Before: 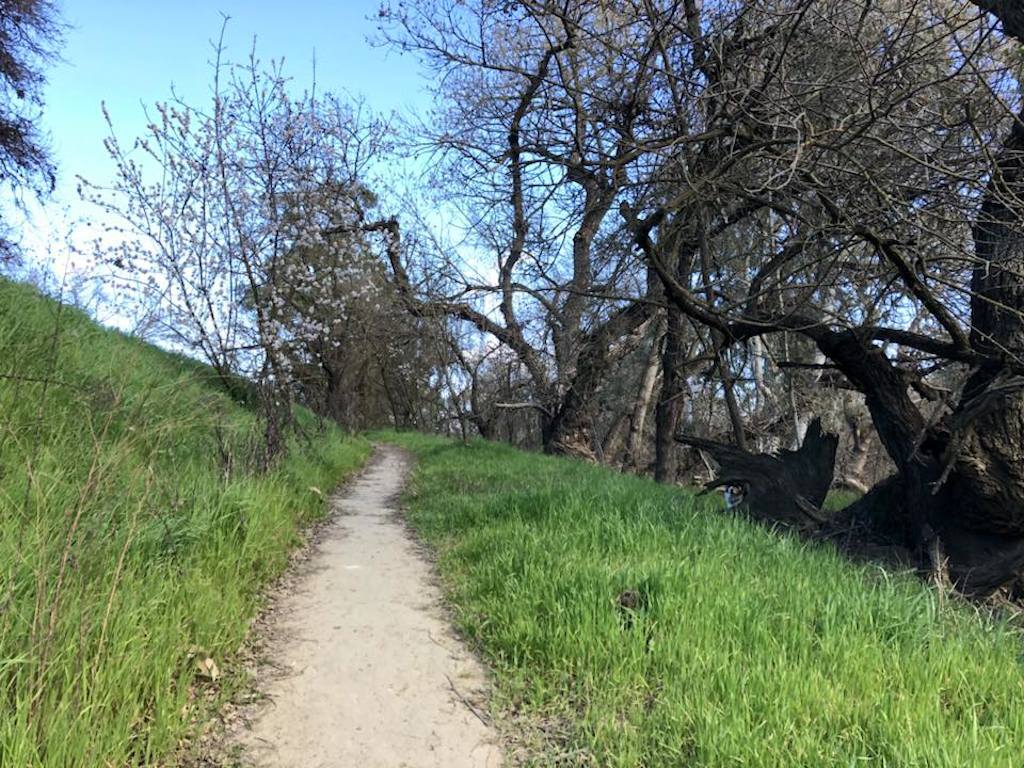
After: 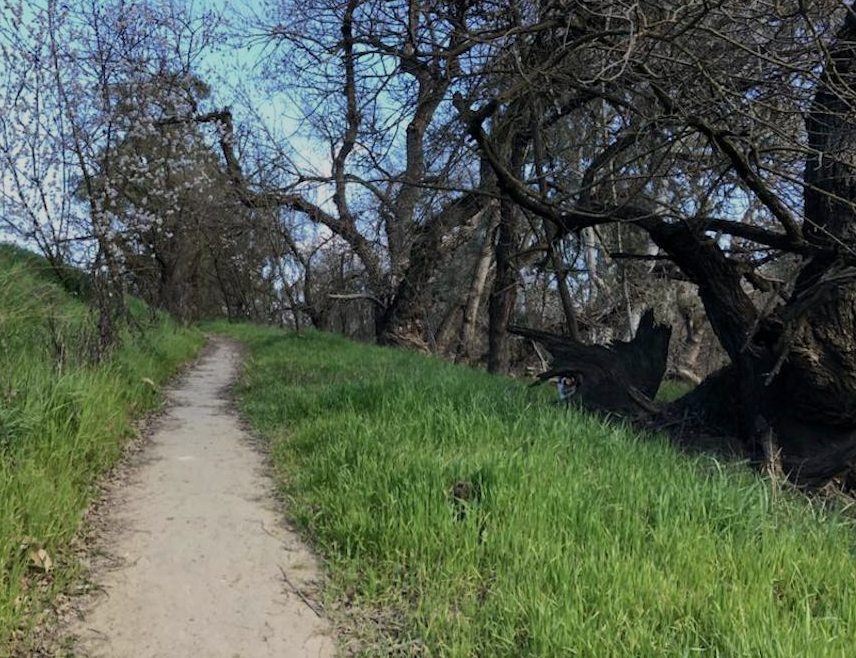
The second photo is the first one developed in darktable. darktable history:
crop: left 16.315%, top 14.246%
exposure: exposure -0.582 EV, compensate highlight preservation false
